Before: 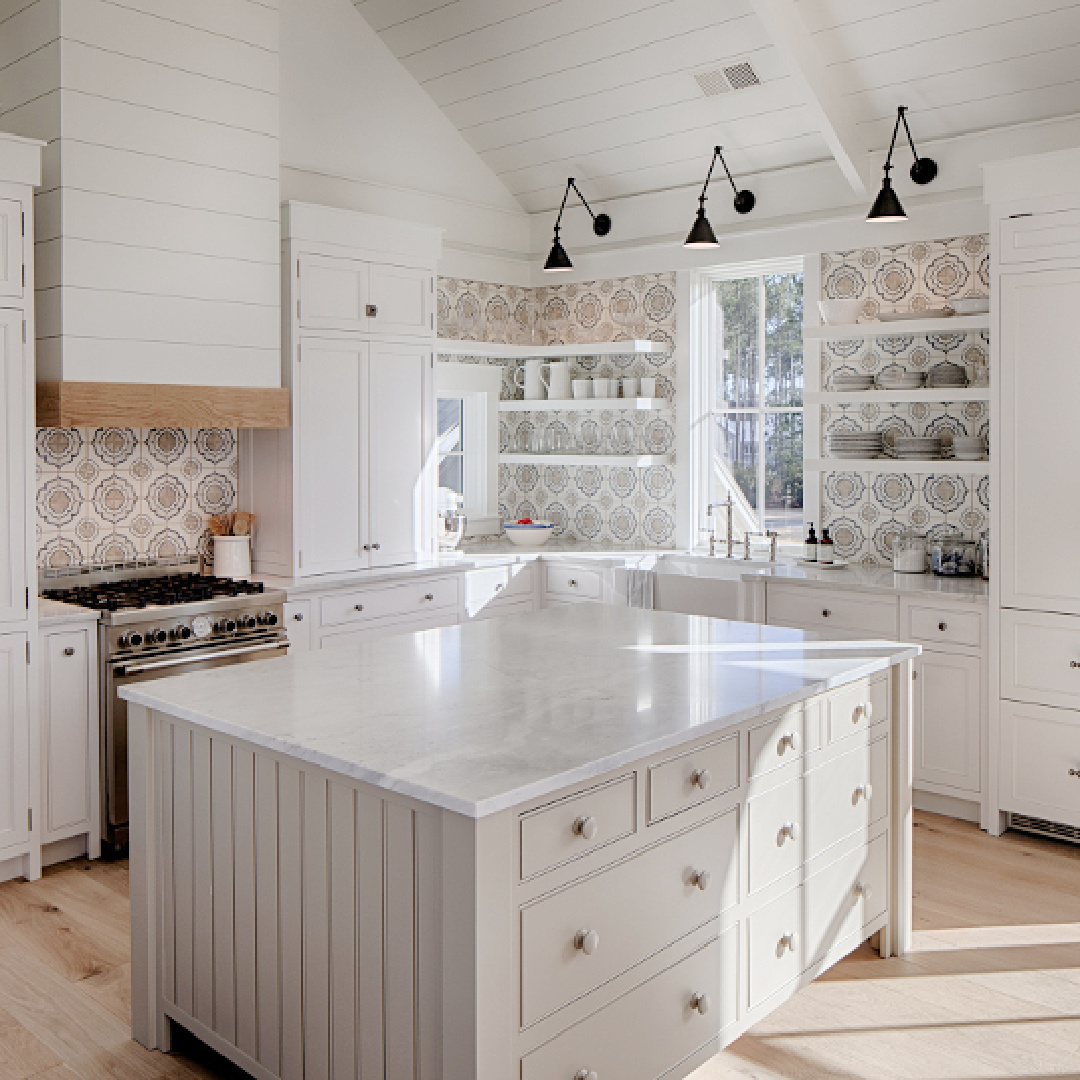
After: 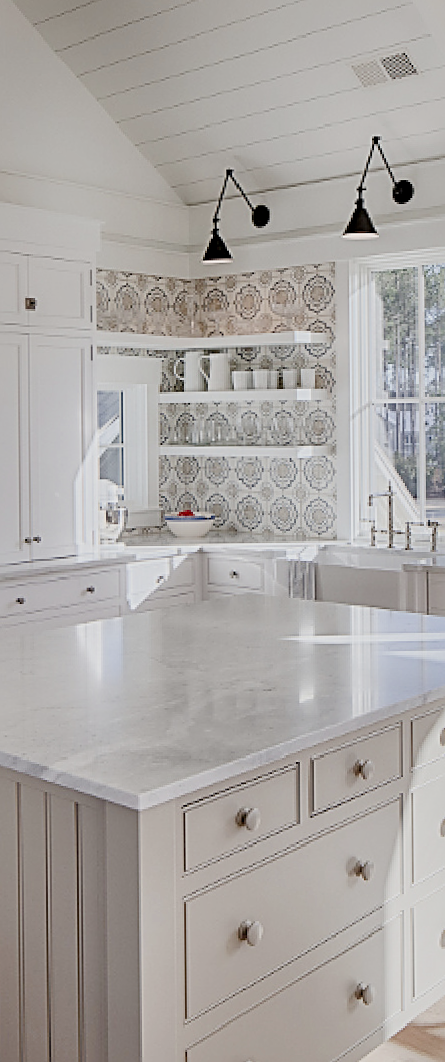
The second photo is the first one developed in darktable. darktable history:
filmic rgb: black relative exposure -7.65 EV, white relative exposure 4.56 EV, hardness 3.61
crop: left 31.229%, right 27.105%
local contrast: mode bilateral grid, contrast 25, coarseness 60, detail 151%, midtone range 0.2
sharpen: on, module defaults
rotate and perspective: rotation -0.45°, automatic cropping original format, crop left 0.008, crop right 0.992, crop top 0.012, crop bottom 0.988
